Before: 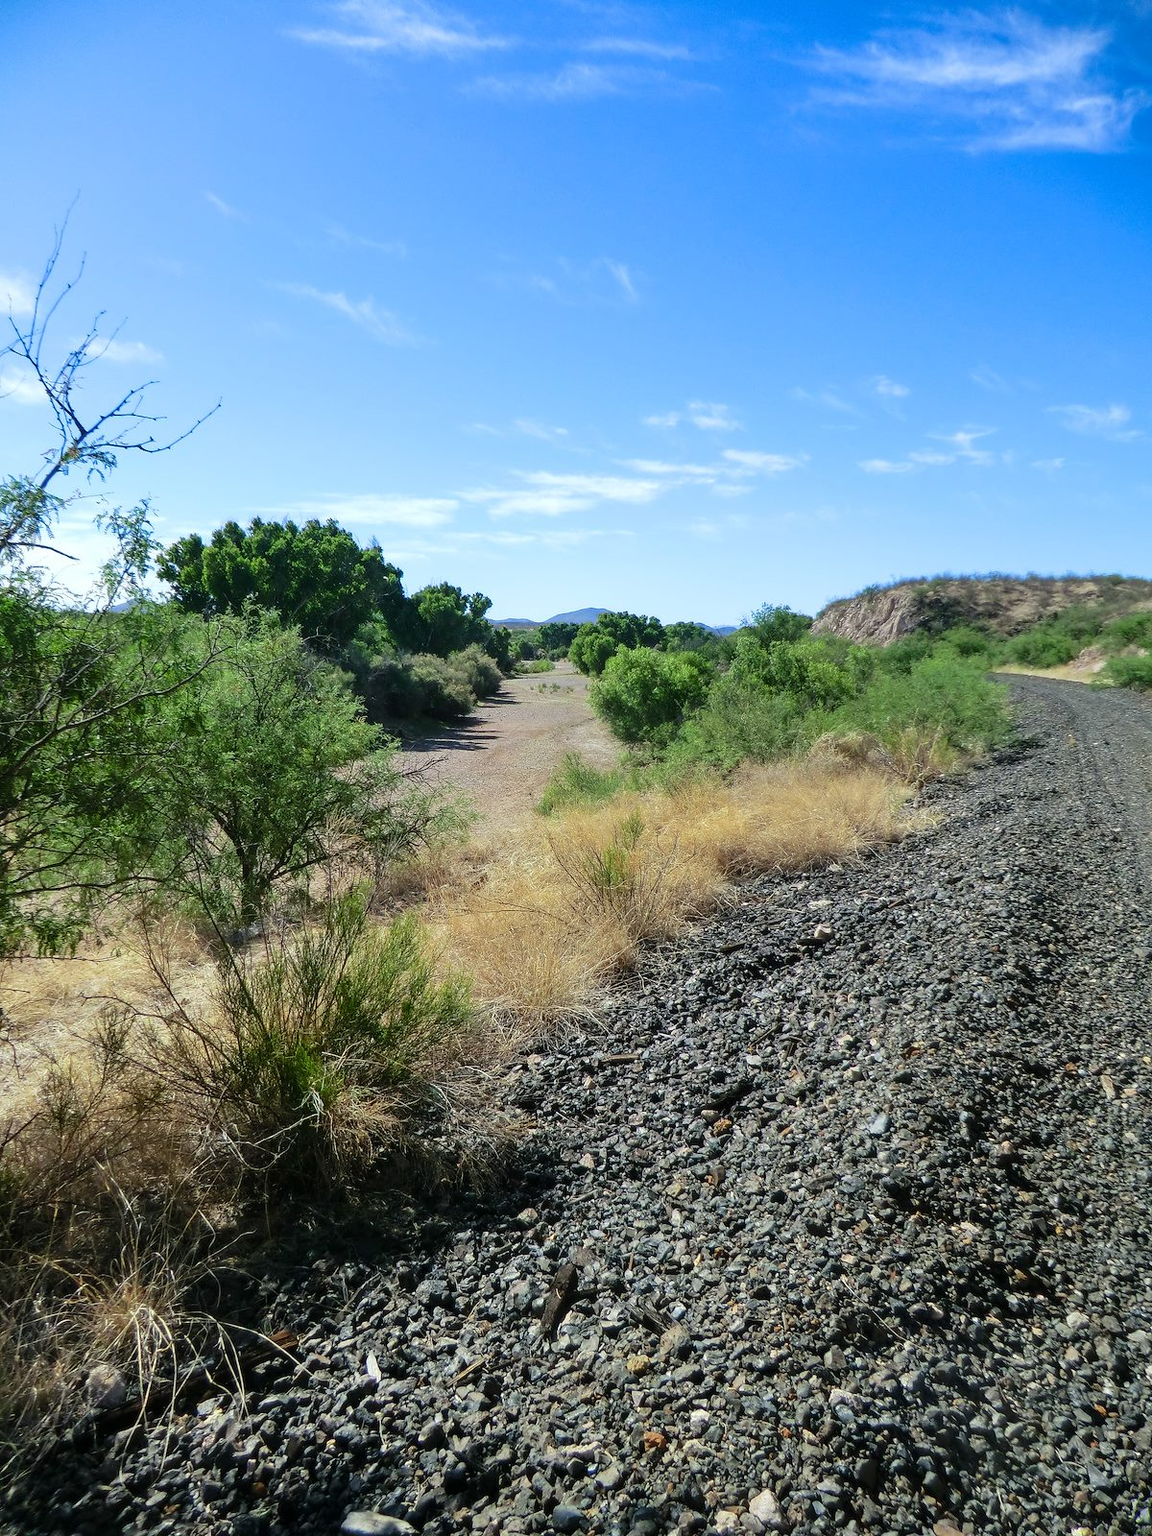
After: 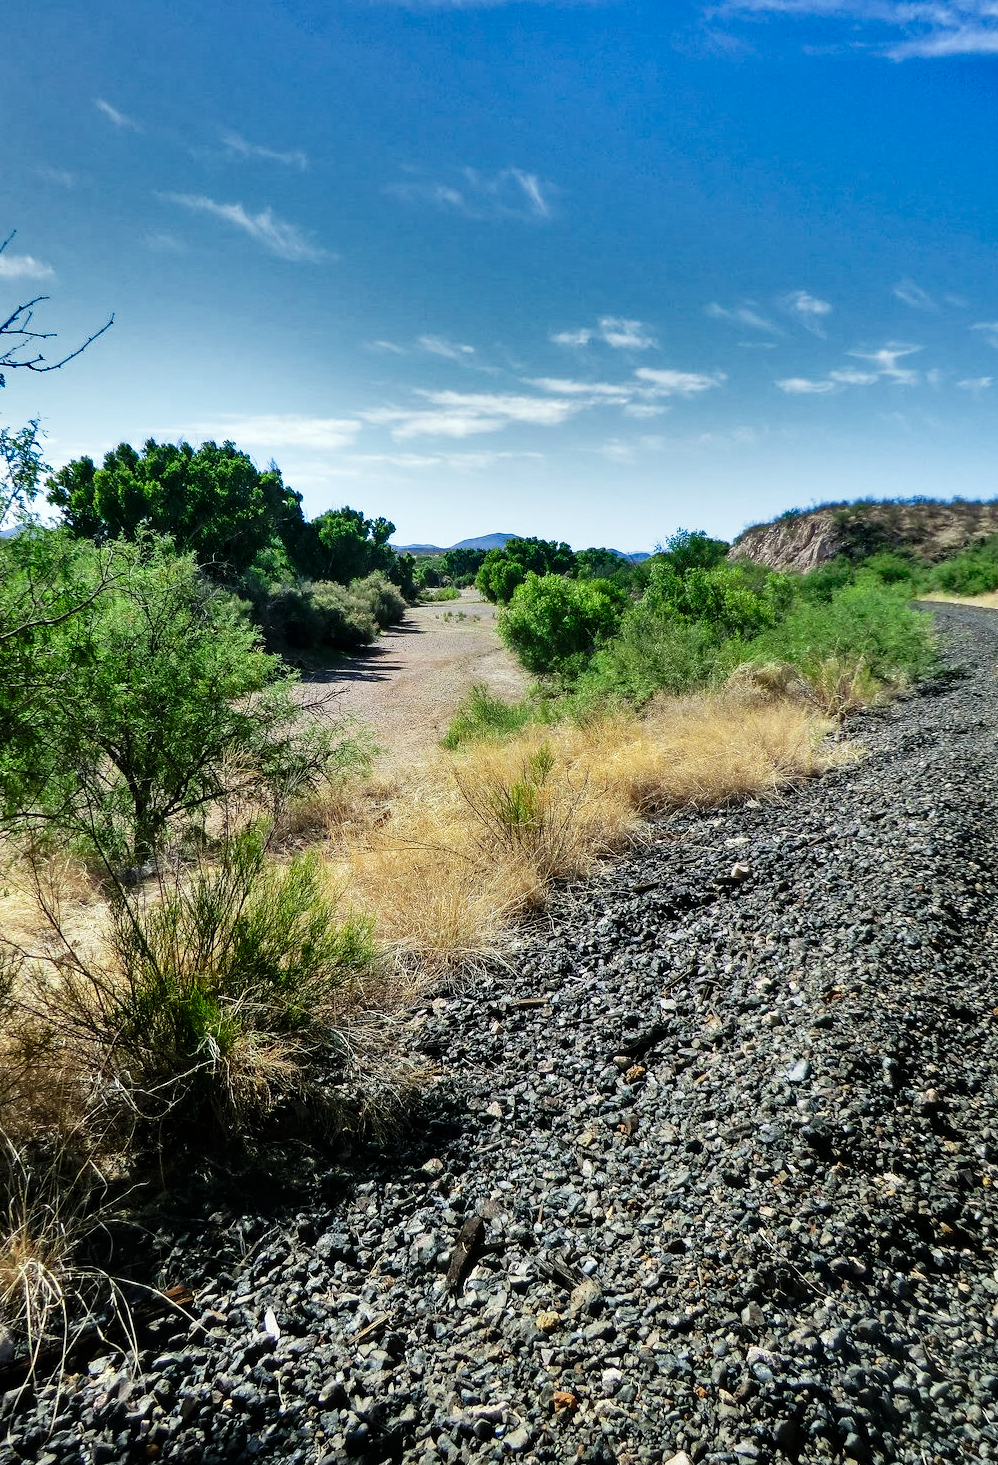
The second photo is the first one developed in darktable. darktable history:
shadows and highlights: shadows 18.76, highlights -84.41, soften with gaussian
crop: left 9.817%, top 6.278%, right 6.946%, bottom 2.154%
tone curve: curves: ch0 [(0, 0.011) (0.053, 0.026) (0.174, 0.115) (0.416, 0.417) (0.697, 0.758) (0.852, 0.902) (0.991, 0.981)]; ch1 [(0, 0) (0.264, 0.22) (0.407, 0.373) (0.463, 0.457) (0.492, 0.5) (0.512, 0.511) (0.54, 0.543) (0.585, 0.617) (0.659, 0.686) (0.78, 0.8) (1, 1)]; ch2 [(0, 0) (0.438, 0.449) (0.473, 0.469) (0.503, 0.5) (0.523, 0.534) (0.562, 0.591) (0.612, 0.627) (0.701, 0.707) (1, 1)], preserve colors none
local contrast: highlights 104%, shadows 100%, detail 120%, midtone range 0.2
